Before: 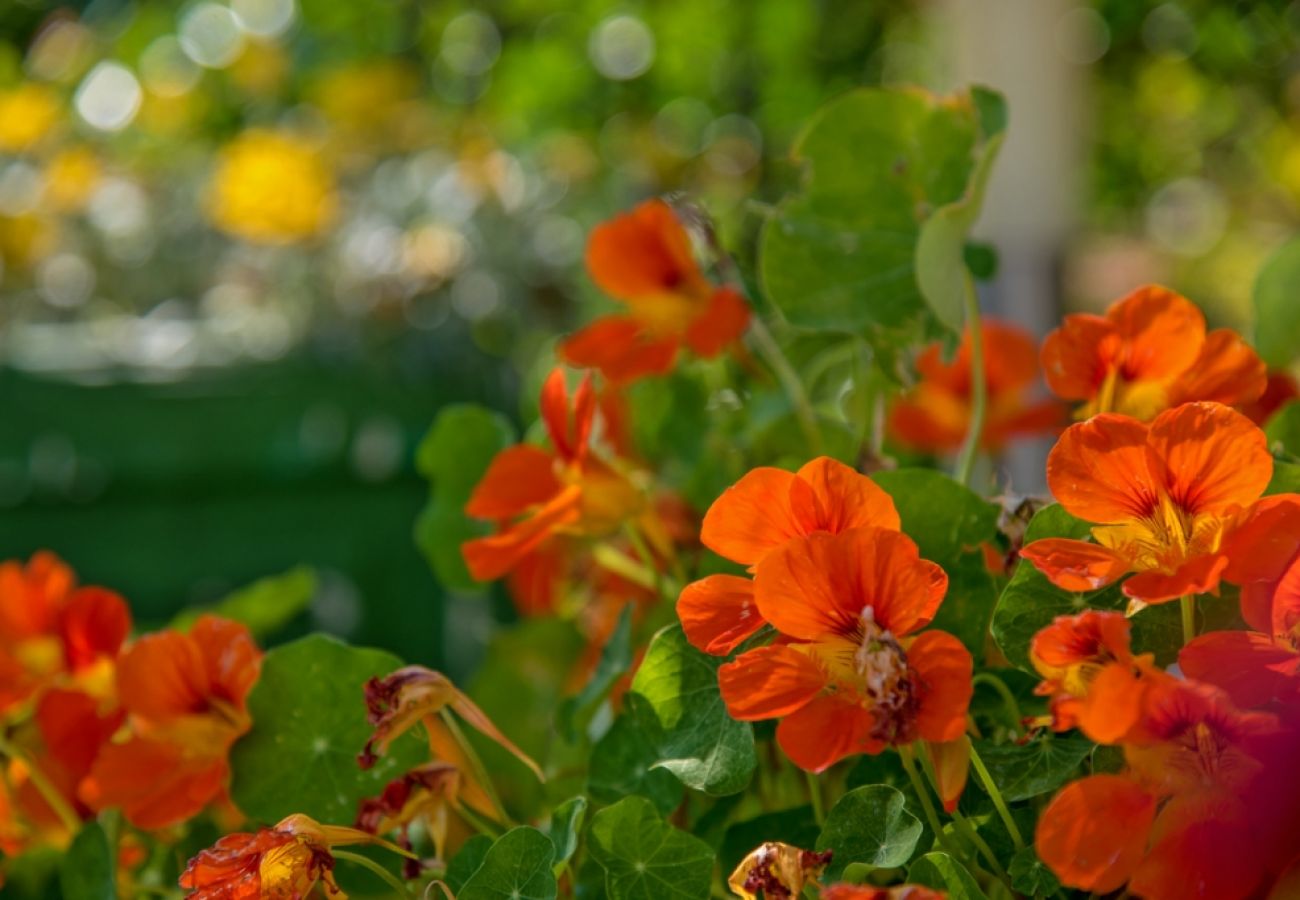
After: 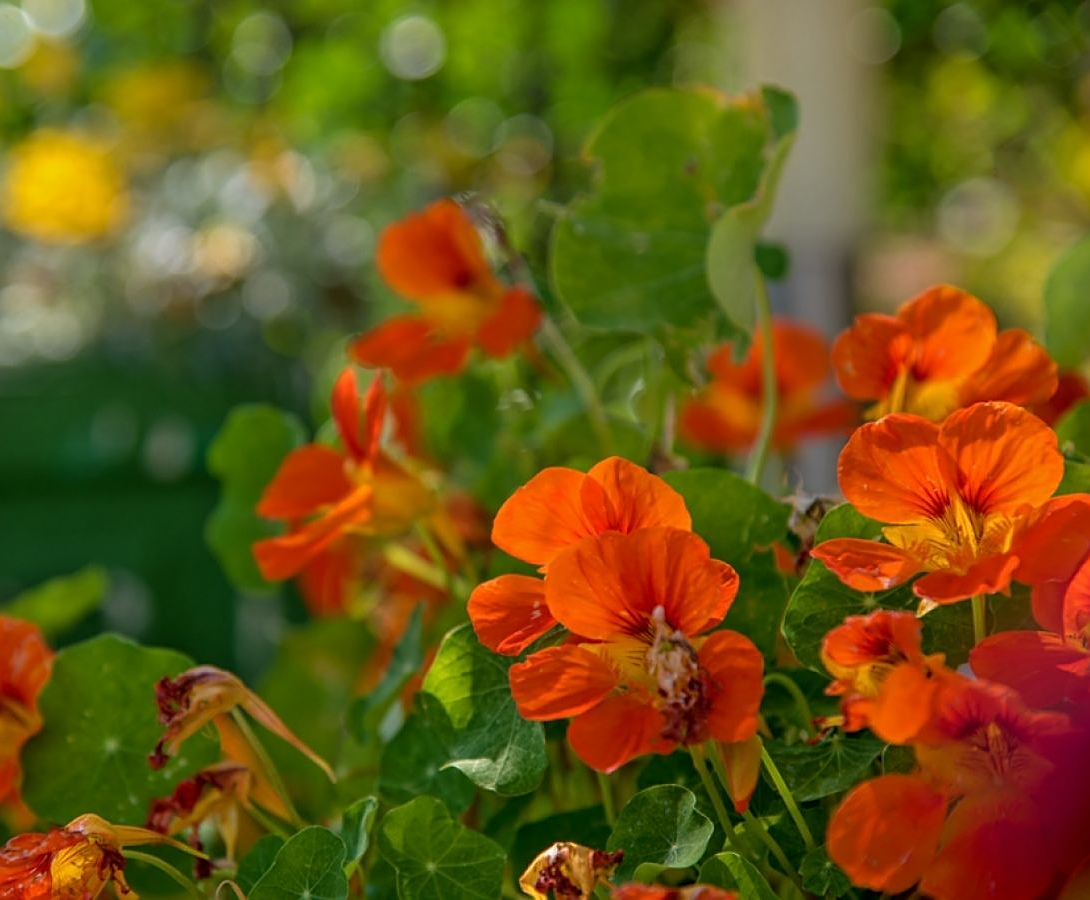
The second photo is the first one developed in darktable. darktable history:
crop: left 16.131%
sharpen: radius 1.943
